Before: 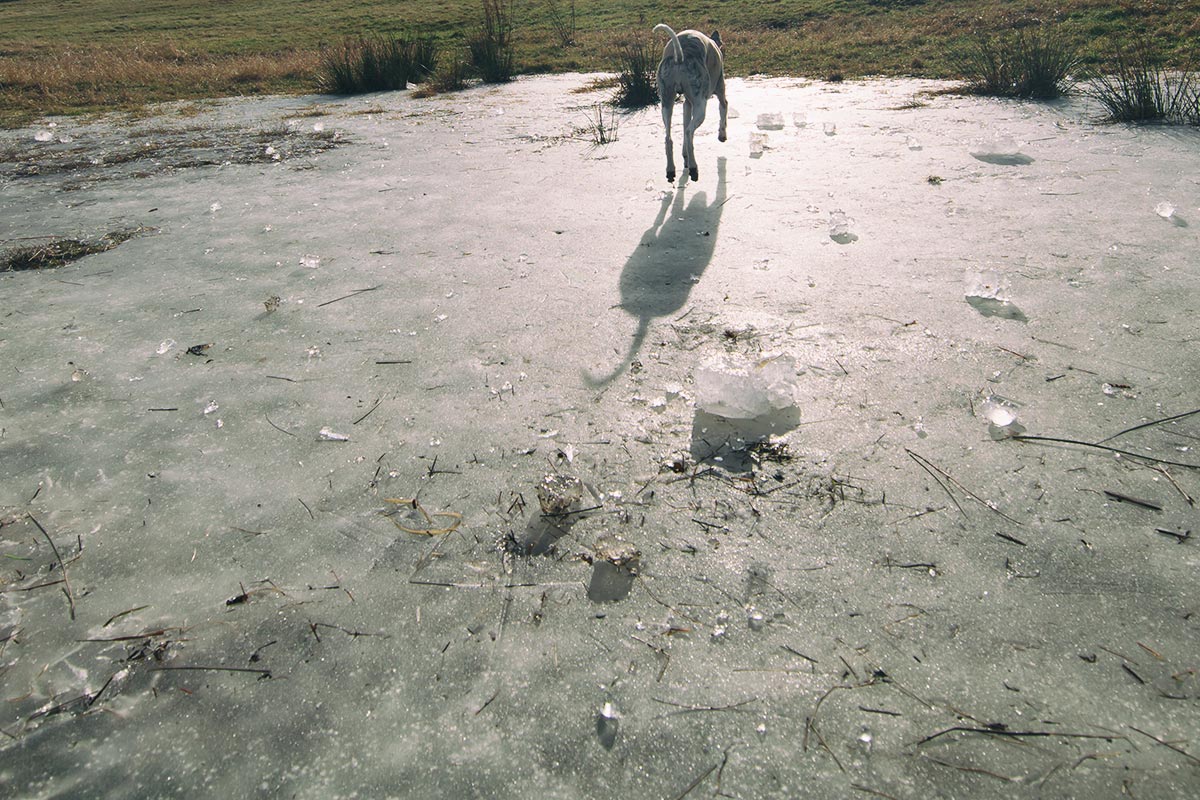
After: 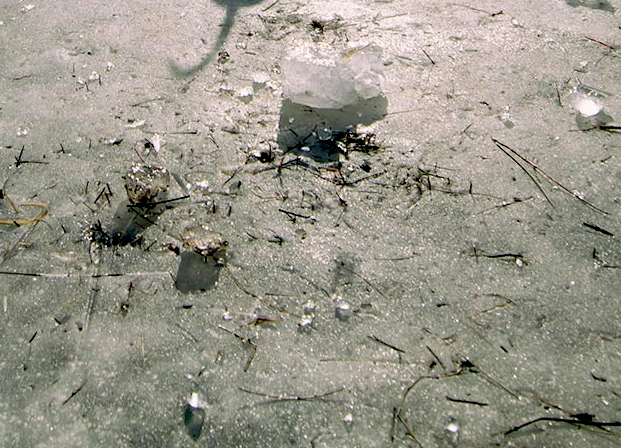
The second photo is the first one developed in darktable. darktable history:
tone equalizer: on, module defaults
crop: left 34.479%, top 38.822%, right 13.718%, bottom 5.172%
exposure: black level correction 0.047, exposure 0.013 EV, compensate highlight preservation false
